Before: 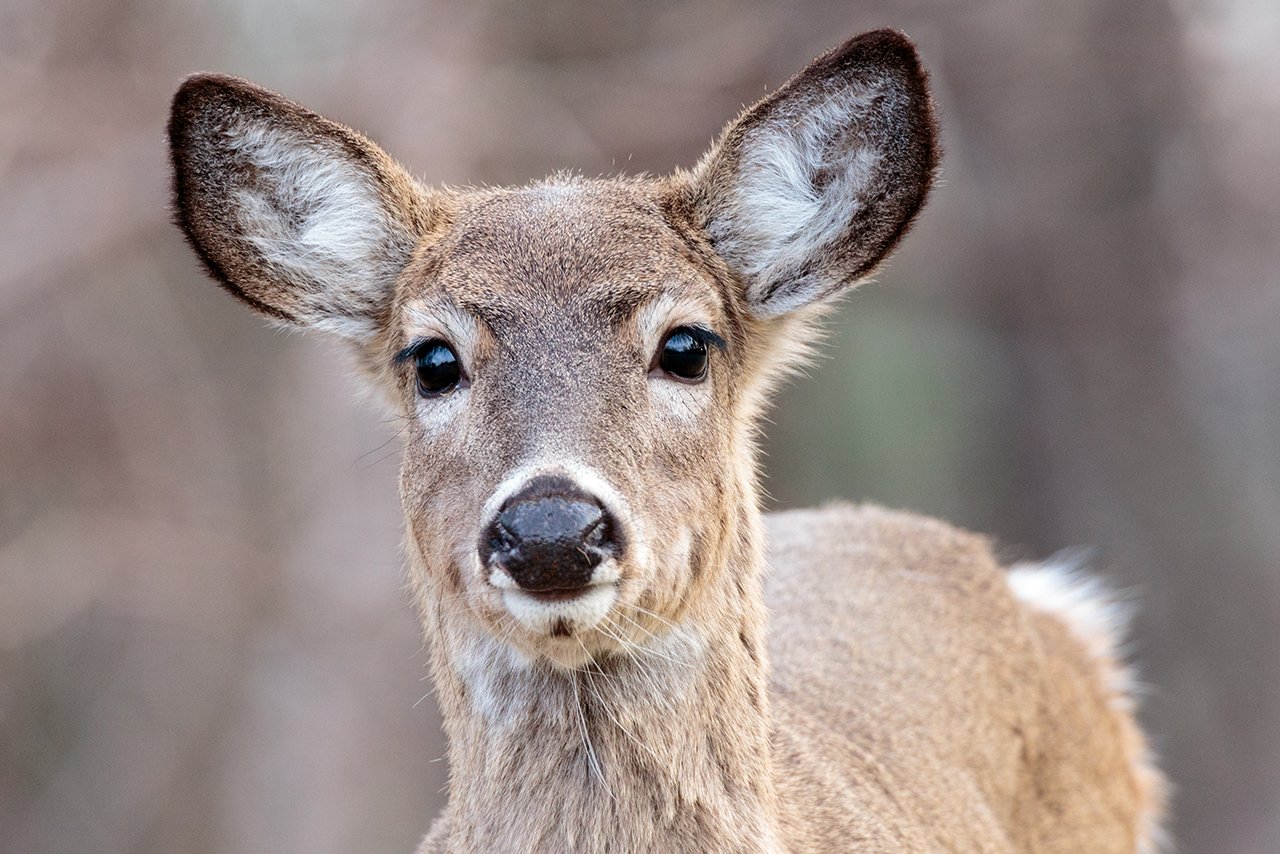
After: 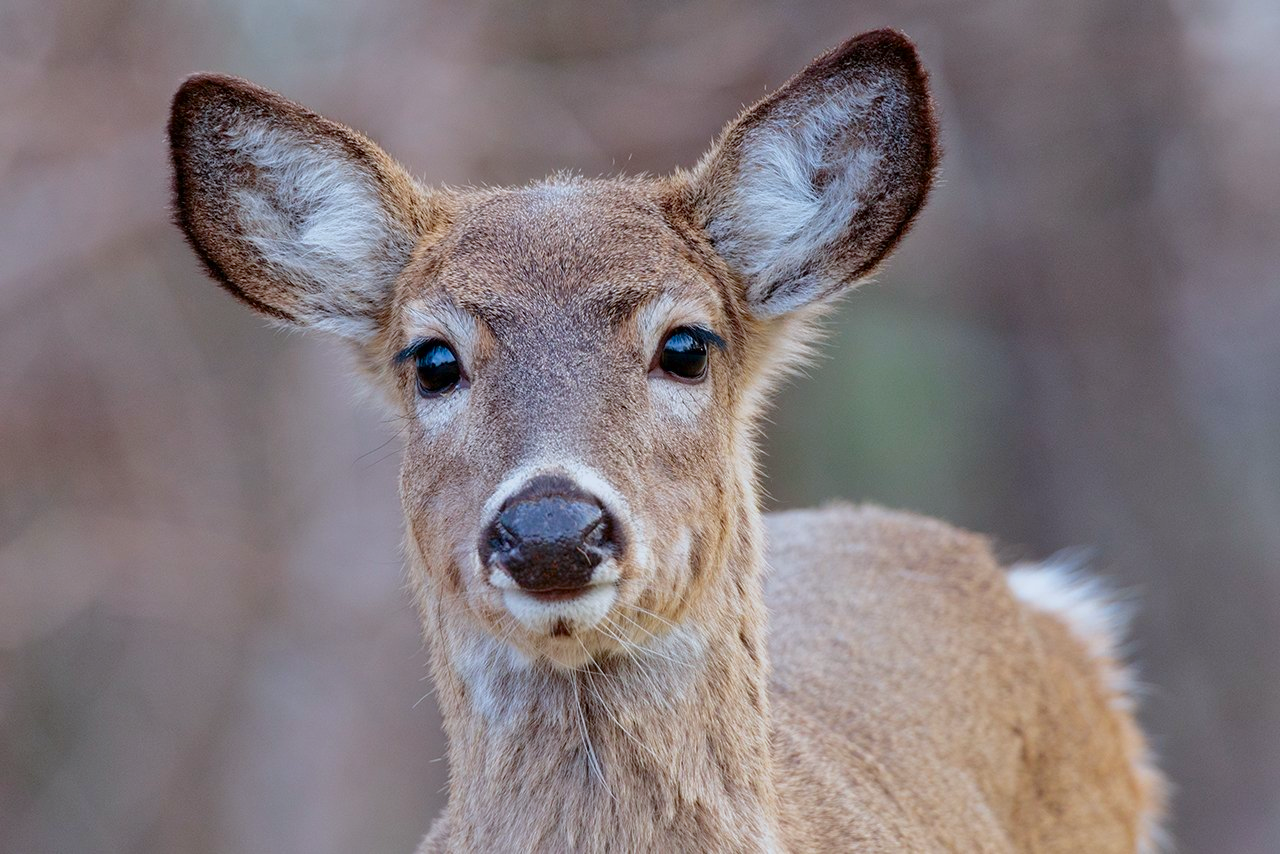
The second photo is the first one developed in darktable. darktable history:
white balance: red 0.967, blue 1.049
contrast brightness saturation: brightness -0.02, saturation 0.35
tone equalizer: -8 EV 0.25 EV, -7 EV 0.417 EV, -6 EV 0.417 EV, -5 EV 0.25 EV, -3 EV -0.25 EV, -2 EV -0.417 EV, -1 EV -0.417 EV, +0 EV -0.25 EV, edges refinement/feathering 500, mask exposure compensation -1.57 EV, preserve details guided filter
